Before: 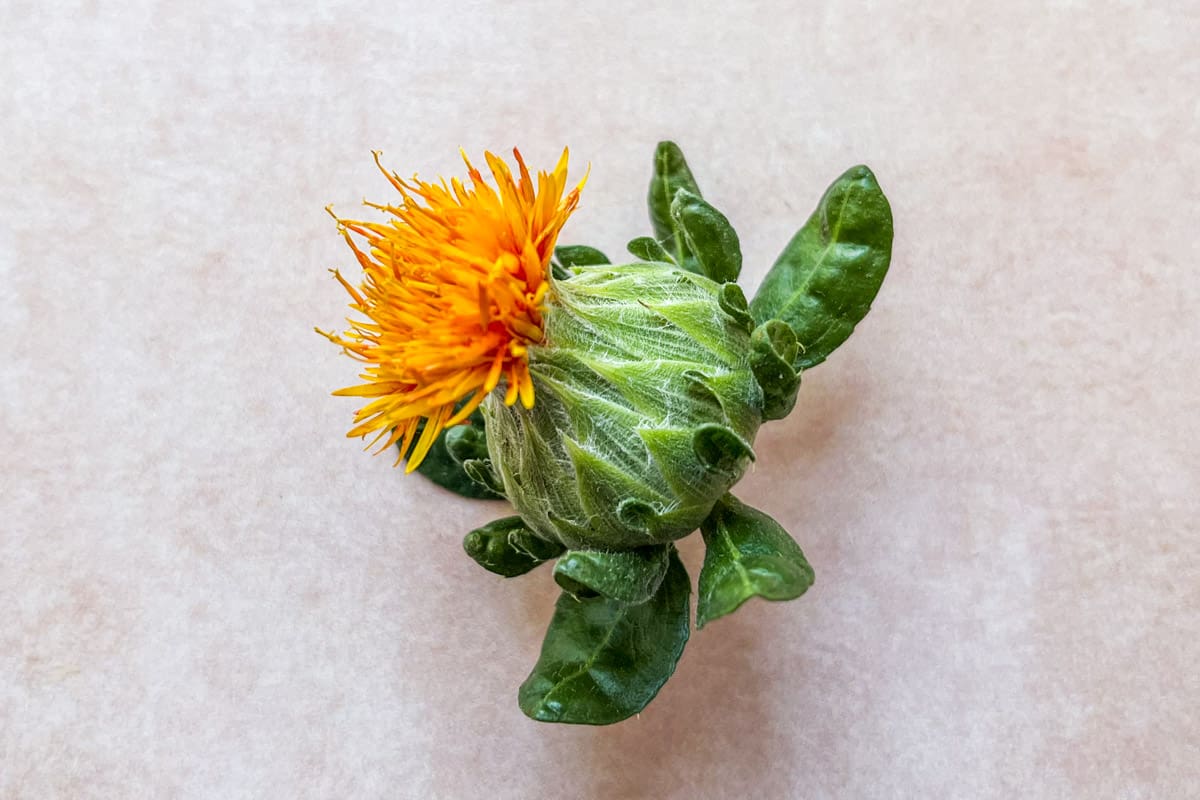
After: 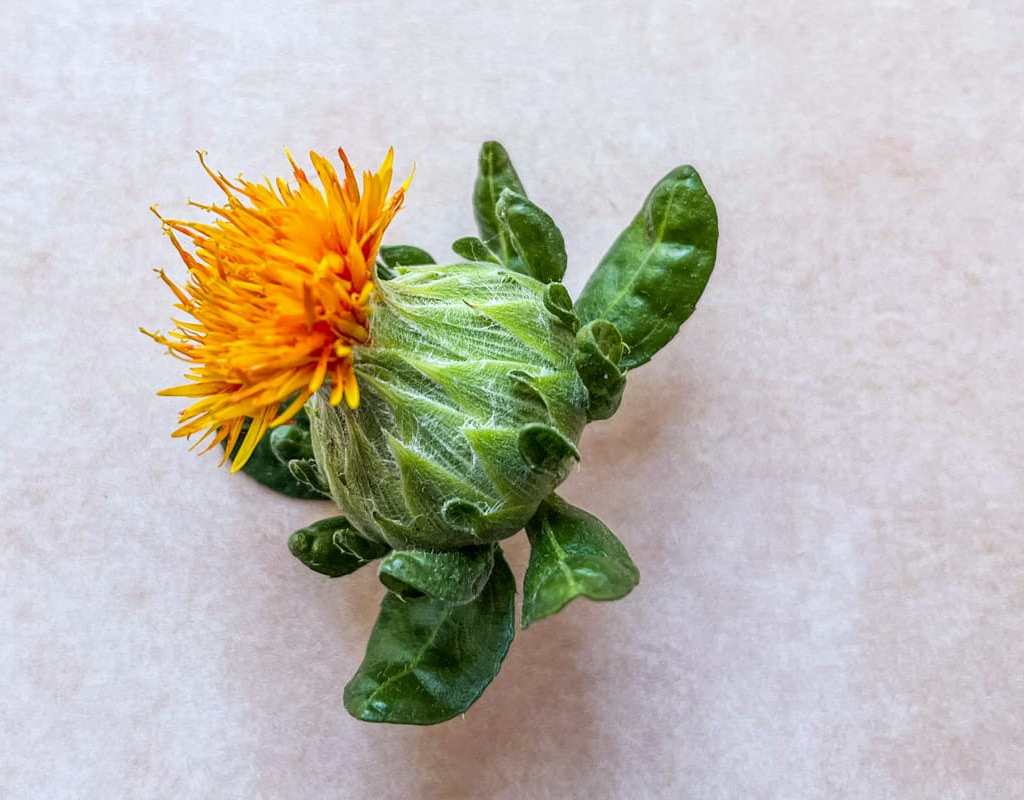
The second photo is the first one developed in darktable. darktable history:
crop and rotate: left 14.584%
white balance: red 0.983, blue 1.036
